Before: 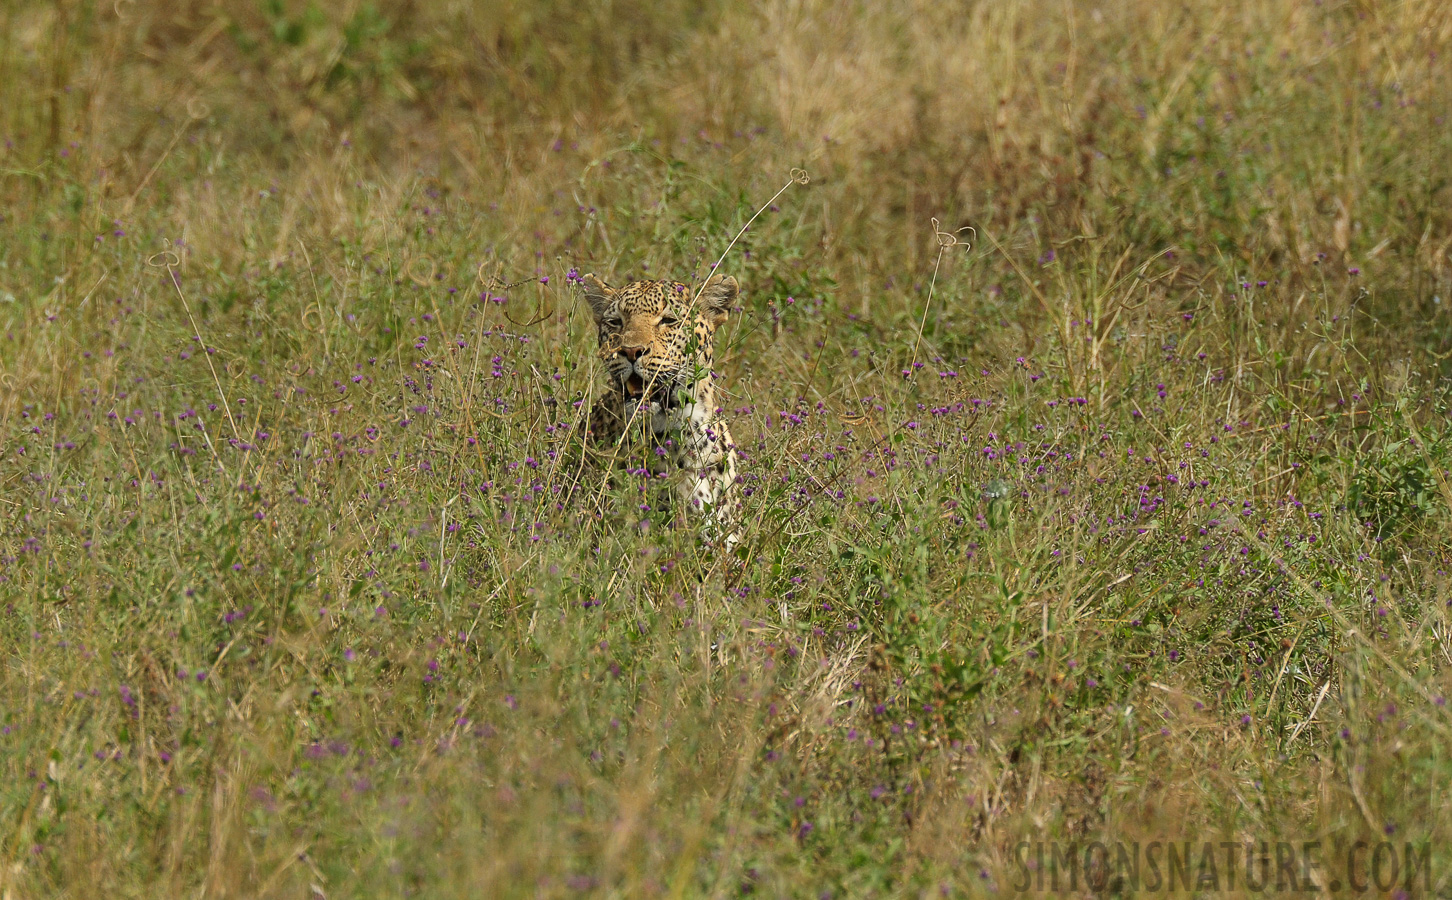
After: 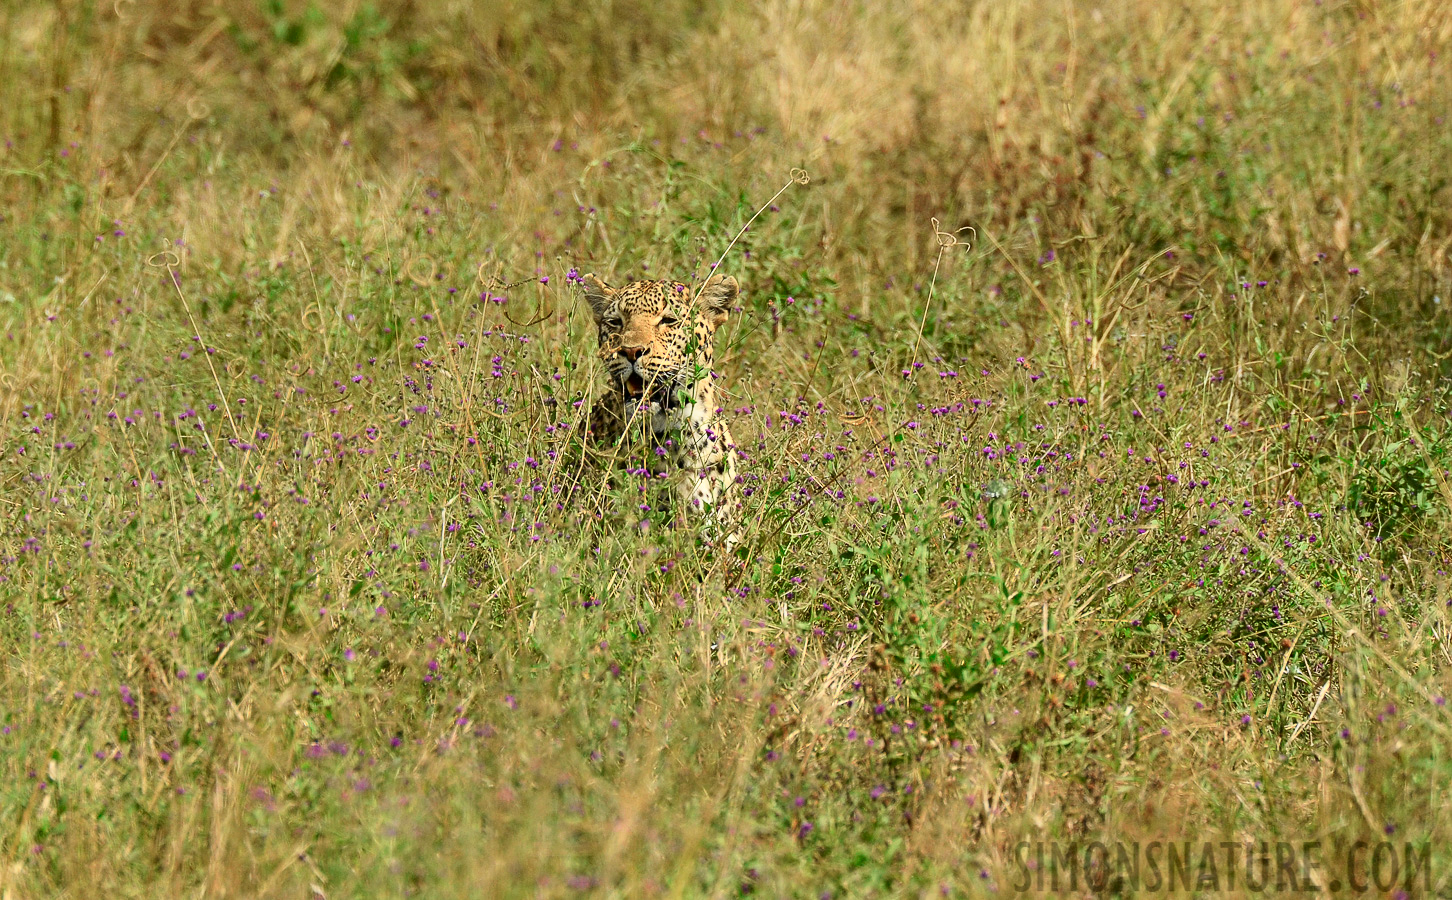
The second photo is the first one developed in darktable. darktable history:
tone curve: curves: ch0 [(0, 0) (0.051, 0.021) (0.11, 0.069) (0.249, 0.235) (0.452, 0.526) (0.596, 0.713) (0.703, 0.83) (0.851, 0.938) (1, 1)]; ch1 [(0, 0) (0.1, 0.038) (0.318, 0.221) (0.413, 0.325) (0.443, 0.412) (0.483, 0.474) (0.503, 0.501) (0.516, 0.517) (0.548, 0.568) (0.569, 0.599) (0.594, 0.634) (0.666, 0.701) (1, 1)]; ch2 [(0, 0) (0.453, 0.435) (0.479, 0.476) (0.504, 0.5) (0.529, 0.537) (0.556, 0.583) (0.584, 0.618) (0.824, 0.815) (1, 1)], color space Lab, independent channels, preserve colors none
